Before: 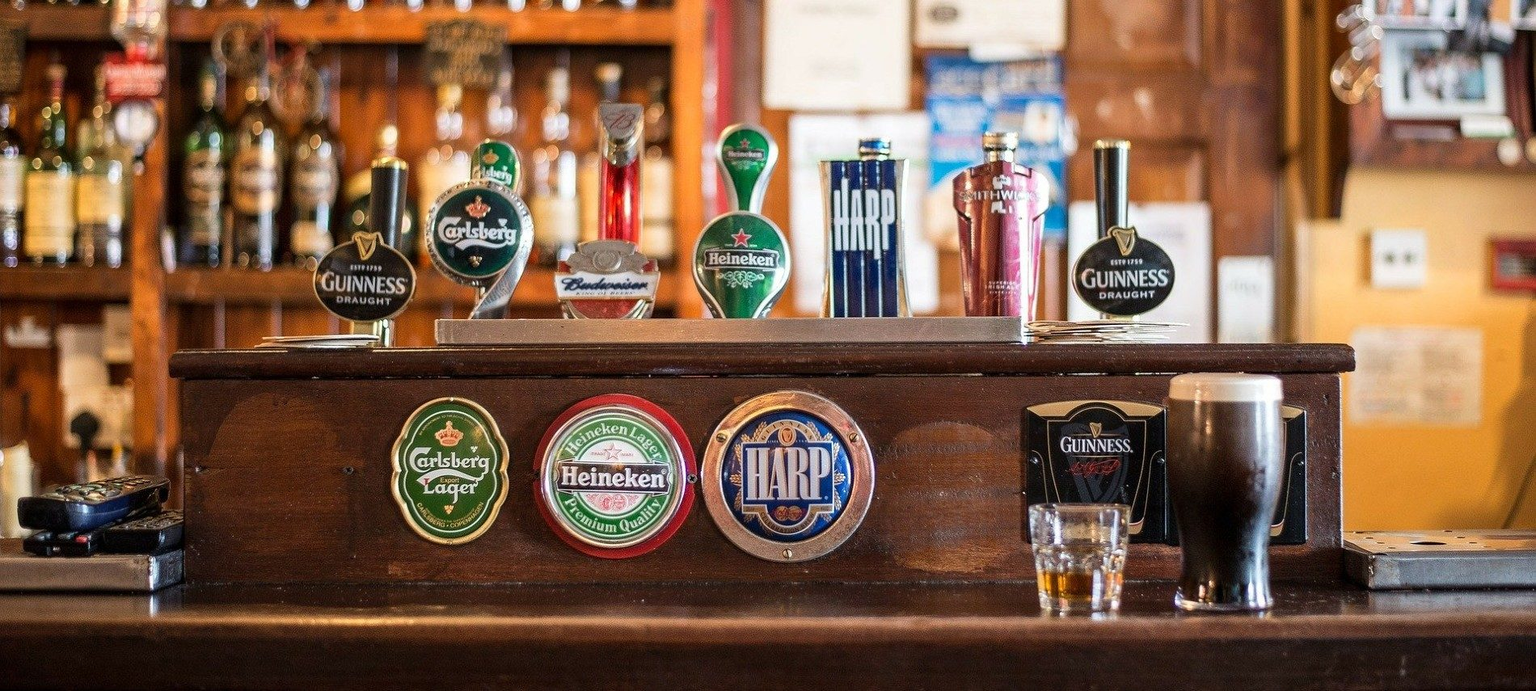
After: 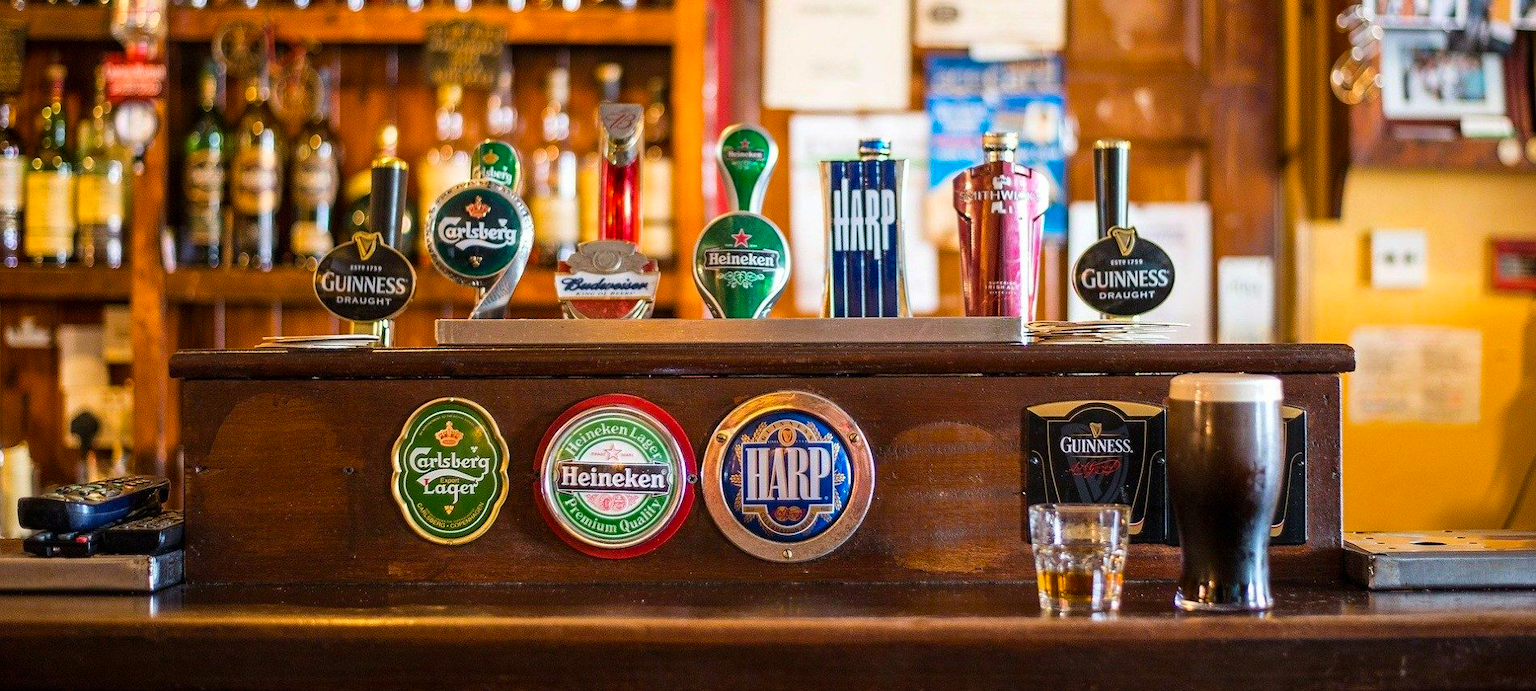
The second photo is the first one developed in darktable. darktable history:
color balance rgb: perceptual saturation grading › global saturation 14.795%, global vibrance 41.516%
